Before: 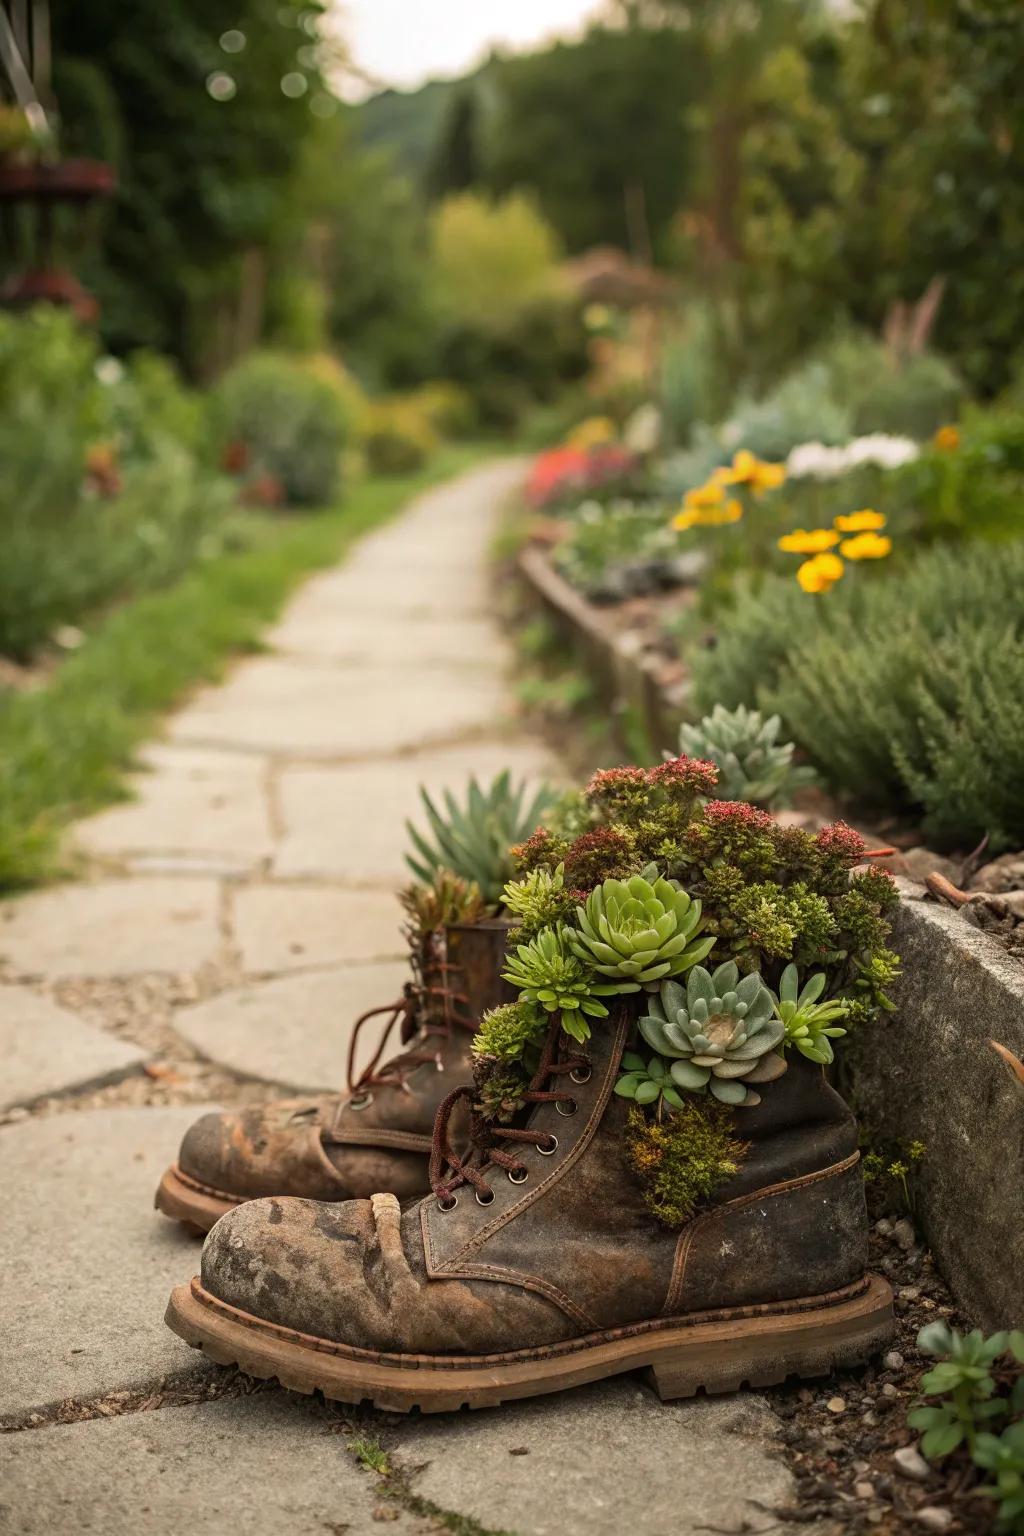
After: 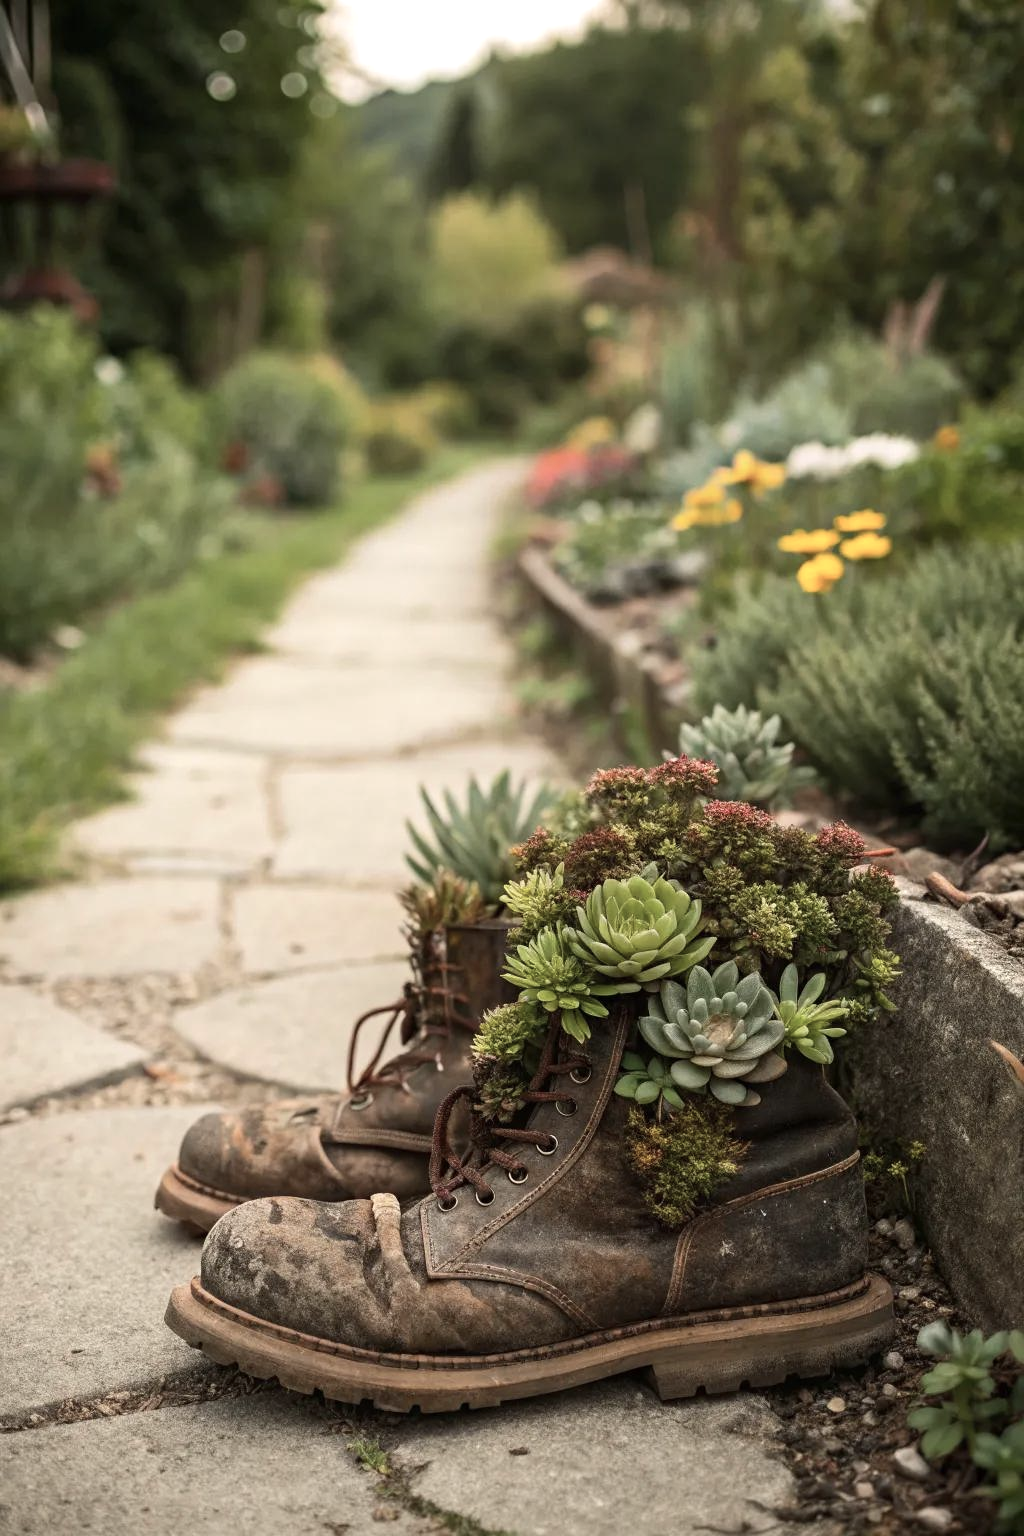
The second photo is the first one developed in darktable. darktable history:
exposure: exposure 0.202 EV, compensate highlight preservation false
contrast brightness saturation: contrast 0.099, saturation -0.293
